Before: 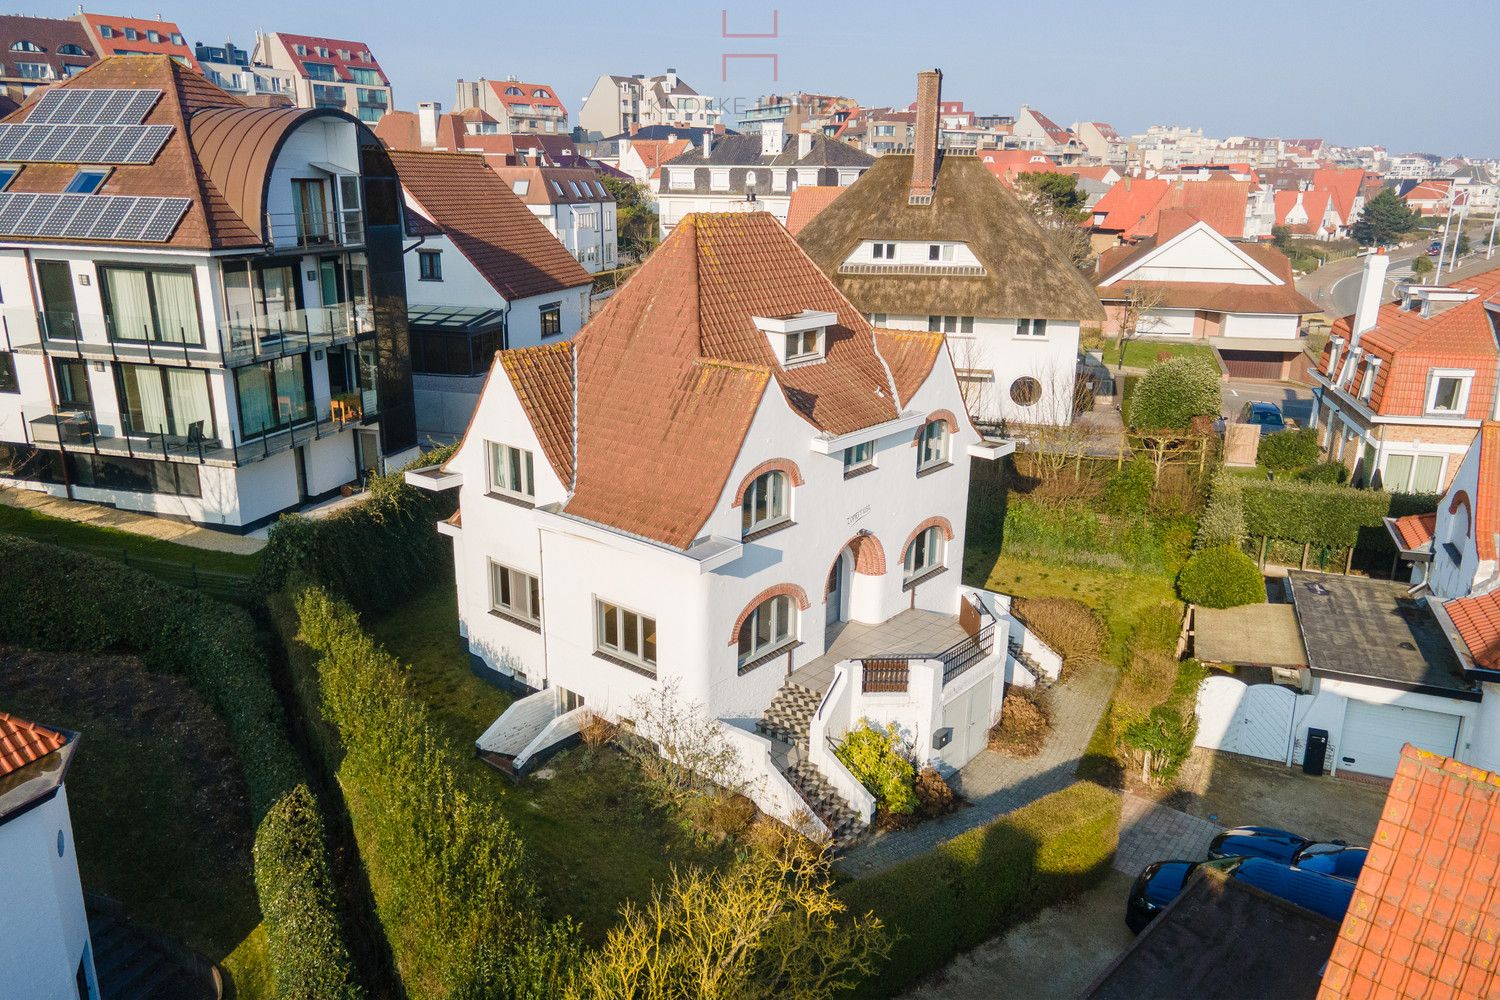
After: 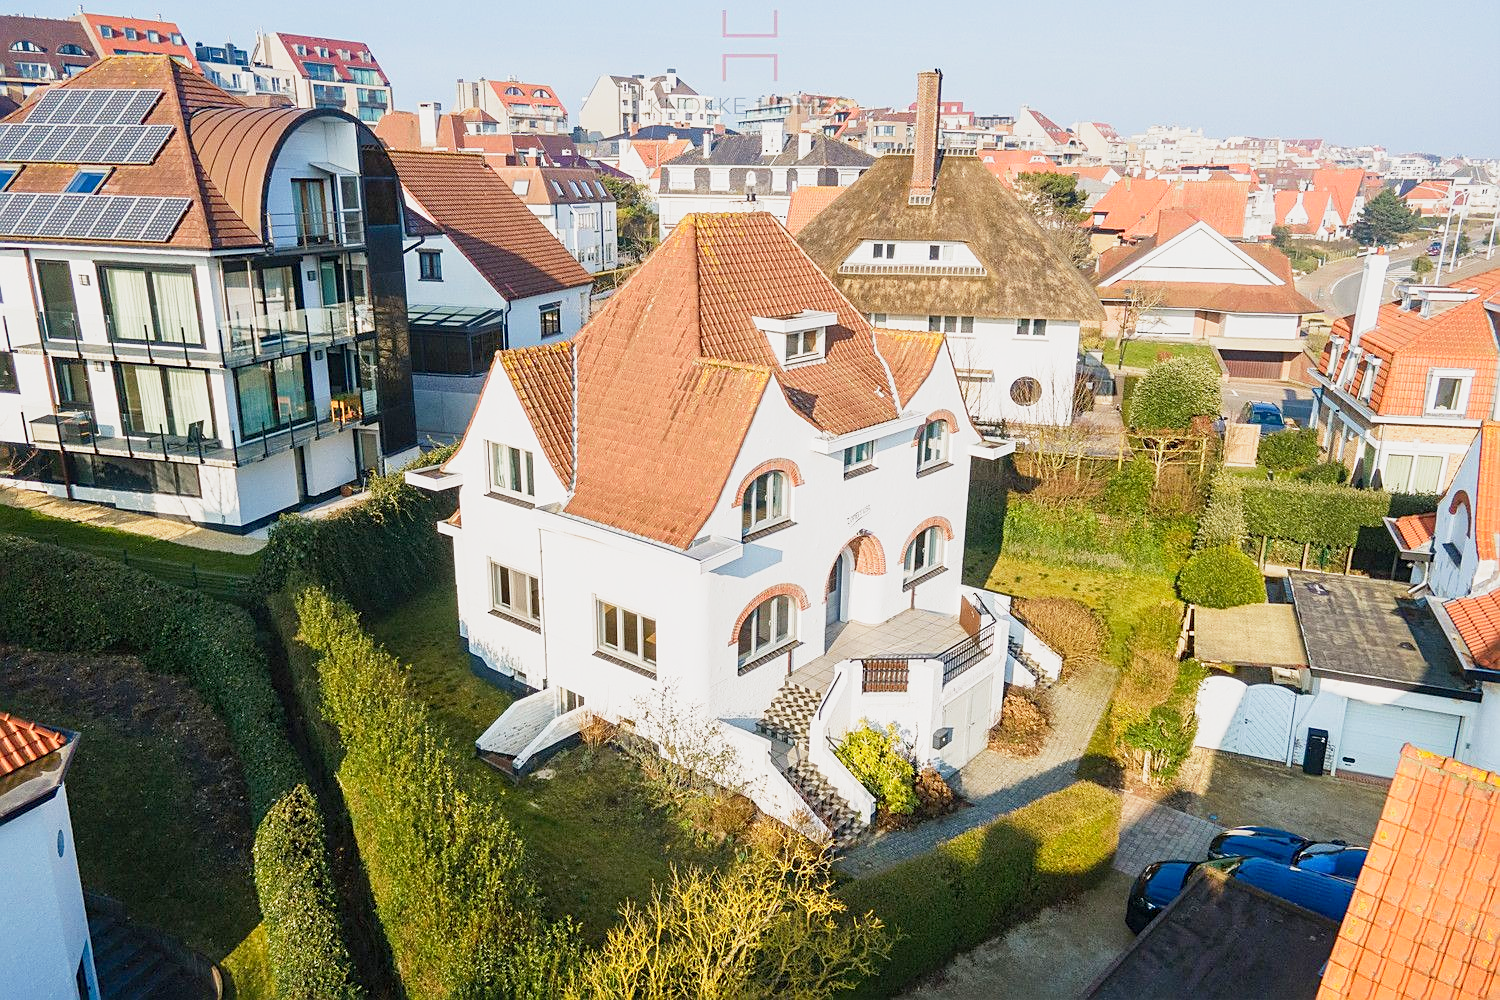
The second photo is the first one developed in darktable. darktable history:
levels: black 0.106%, levels [0, 0.478, 1]
sharpen: on, module defaults
base curve: curves: ch0 [(0, 0) (0.088, 0.125) (0.176, 0.251) (0.354, 0.501) (0.613, 0.749) (1, 0.877)], preserve colors none
